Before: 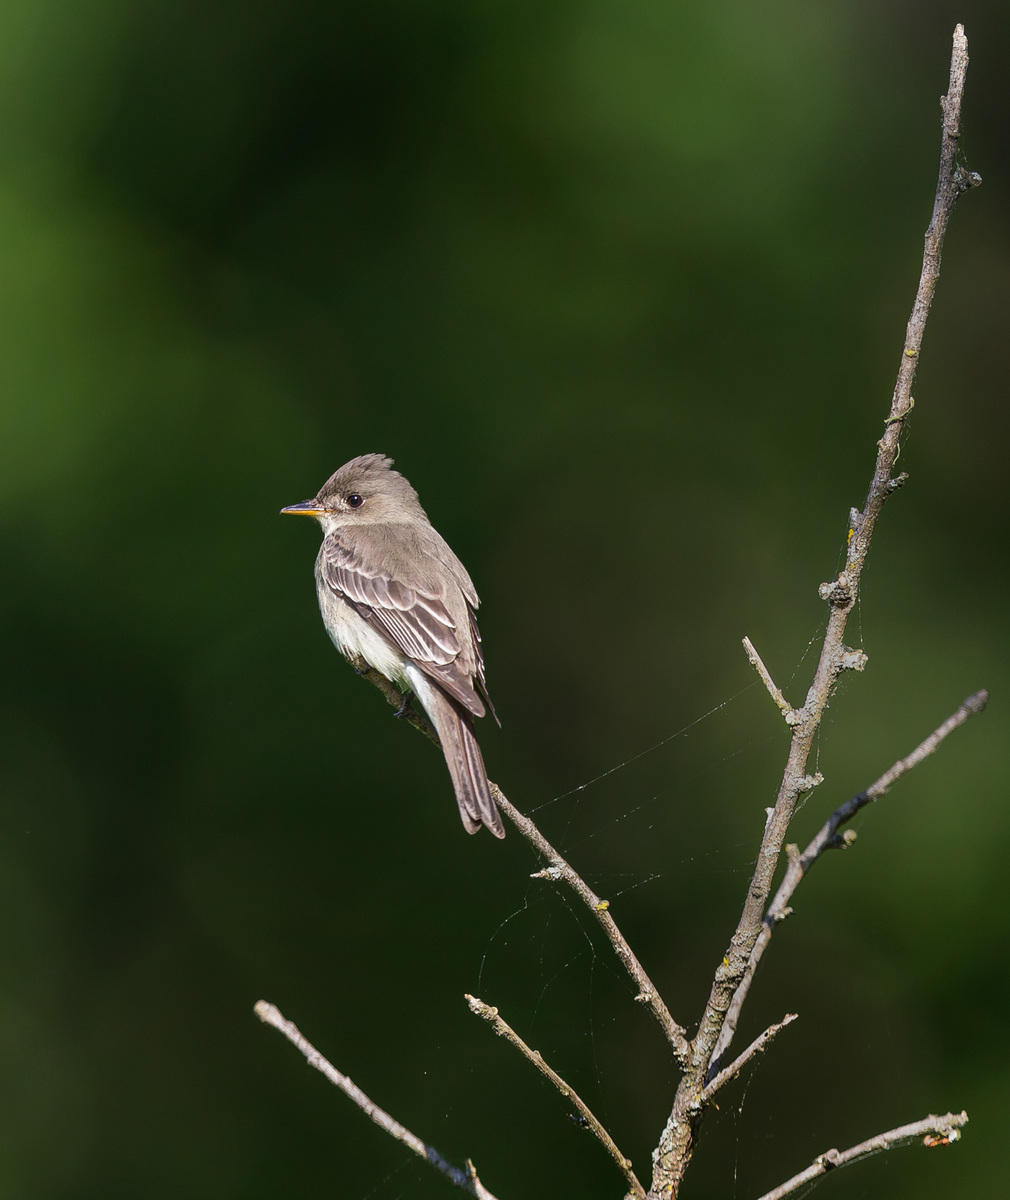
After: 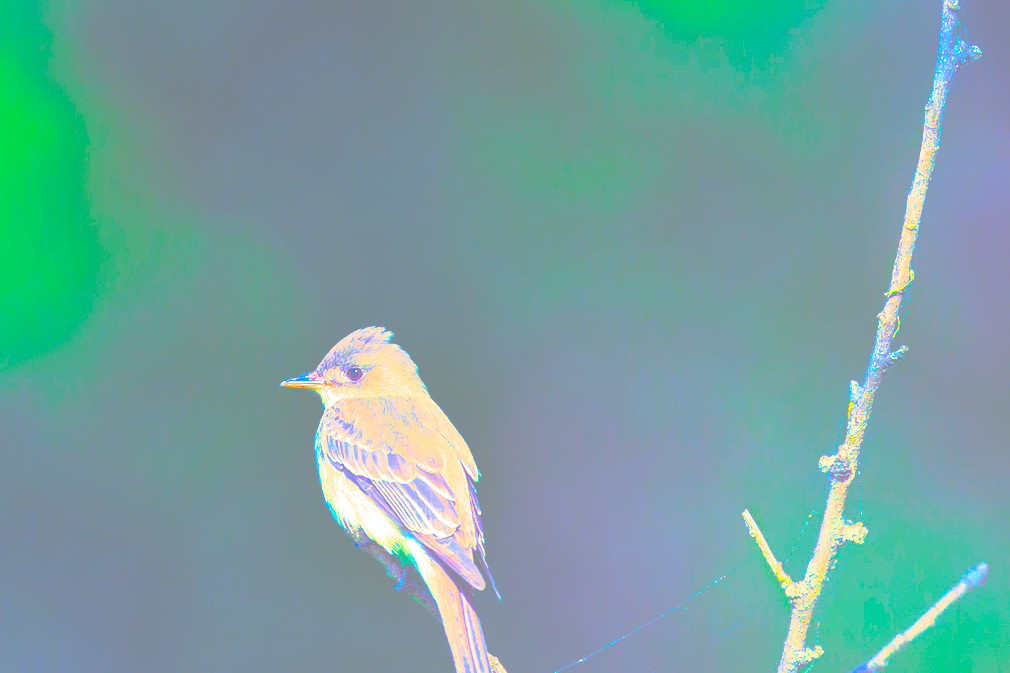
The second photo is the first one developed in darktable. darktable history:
exposure: black level correction 0.001, exposure 1.116 EV, compensate highlight preservation false
rgb curve: curves: ch0 [(0, 0.186) (0.314, 0.284) (0.576, 0.466) (0.805, 0.691) (0.936, 0.886)]; ch1 [(0, 0.186) (0.314, 0.284) (0.581, 0.534) (0.771, 0.746) (0.936, 0.958)]; ch2 [(0, 0.216) (0.275, 0.39) (1, 1)], mode RGB, independent channels, compensate middle gray true, preserve colors none
bloom: size 70%, threshold 25%, strength 70%
filmic rgb: black relative exposure -7.65 EV, white relative exposure 4.56 EV, hardness 3.61
color correction: saturation 3
contrast equalizer: octaves 7, y [[0.6 ×6], [0.55 ×6], [0 ×6], [0 ×6], [0 ×6]]
crop and rotate: top 10.605%, bottom 33.274%
